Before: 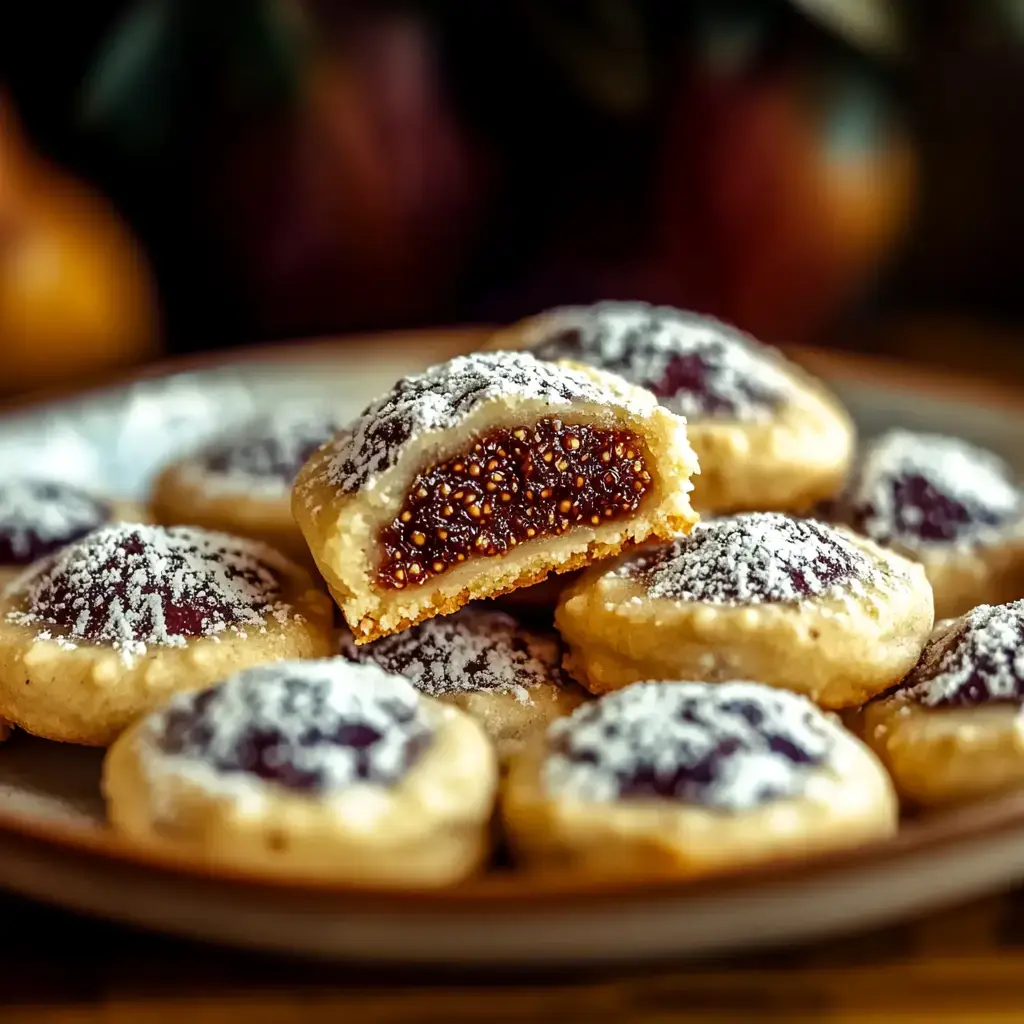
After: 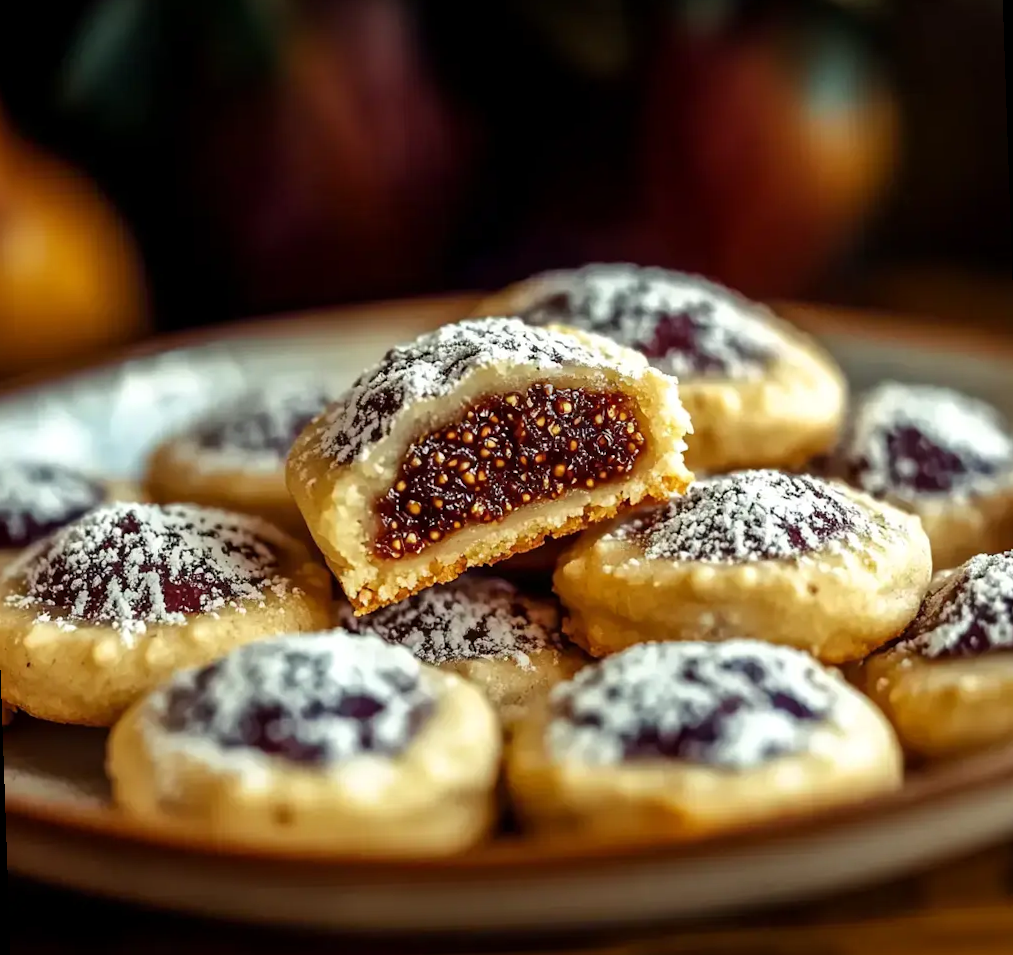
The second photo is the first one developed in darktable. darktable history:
rotate and perspective: rotation -2°, crop left 0.022, crop right 0.978, crop top 0.049, crop bottom 0.951
levels: levels [0, 0.498, 0.996]
